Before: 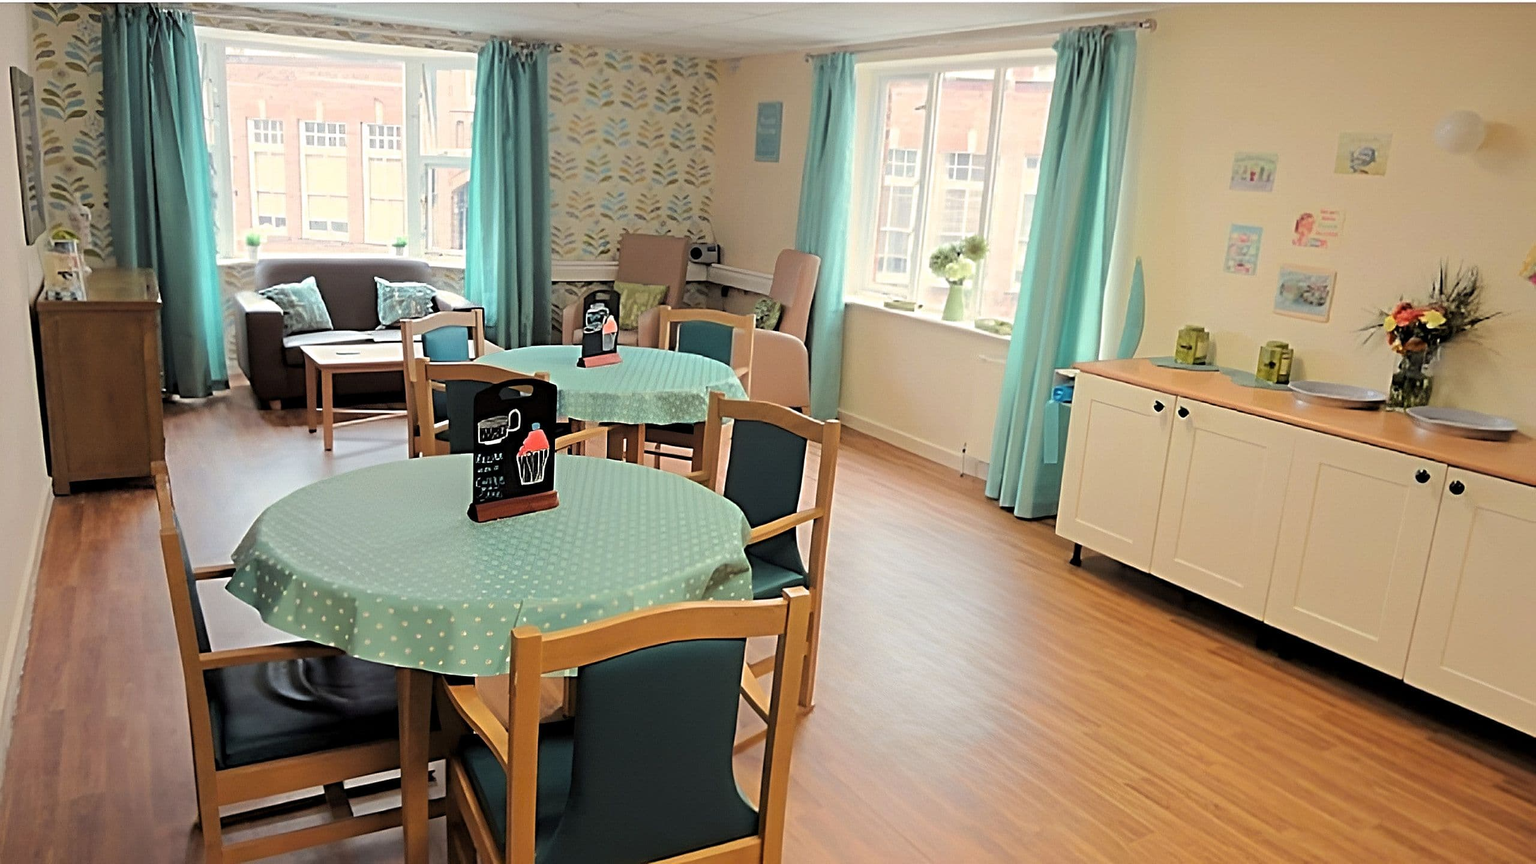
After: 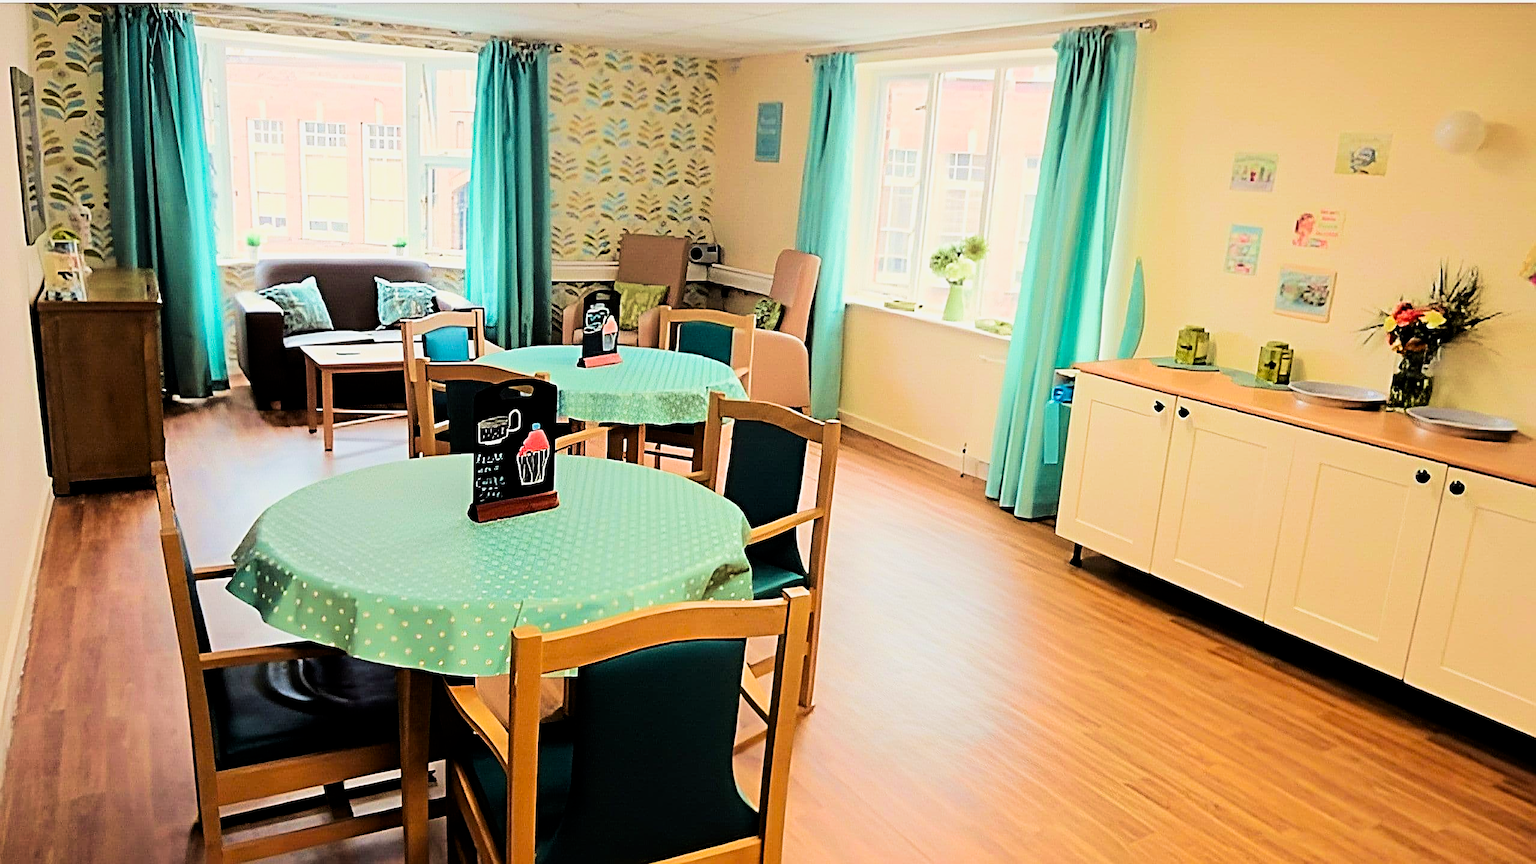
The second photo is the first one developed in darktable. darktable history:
velvia: strength 44.94%
filmic rgb: black relative exposure -5.02 EV, white relative exposure 3.99 EV, hardness 2.89, contrast 1.299, highlights saturation mix -29.54%
contrast brightness saturation: contrast 0.17, saturation 0.305
exposure: black level correction 0, exposure 0.301 EV, compensate highlight preservation false
sharpen: on, module defaults
